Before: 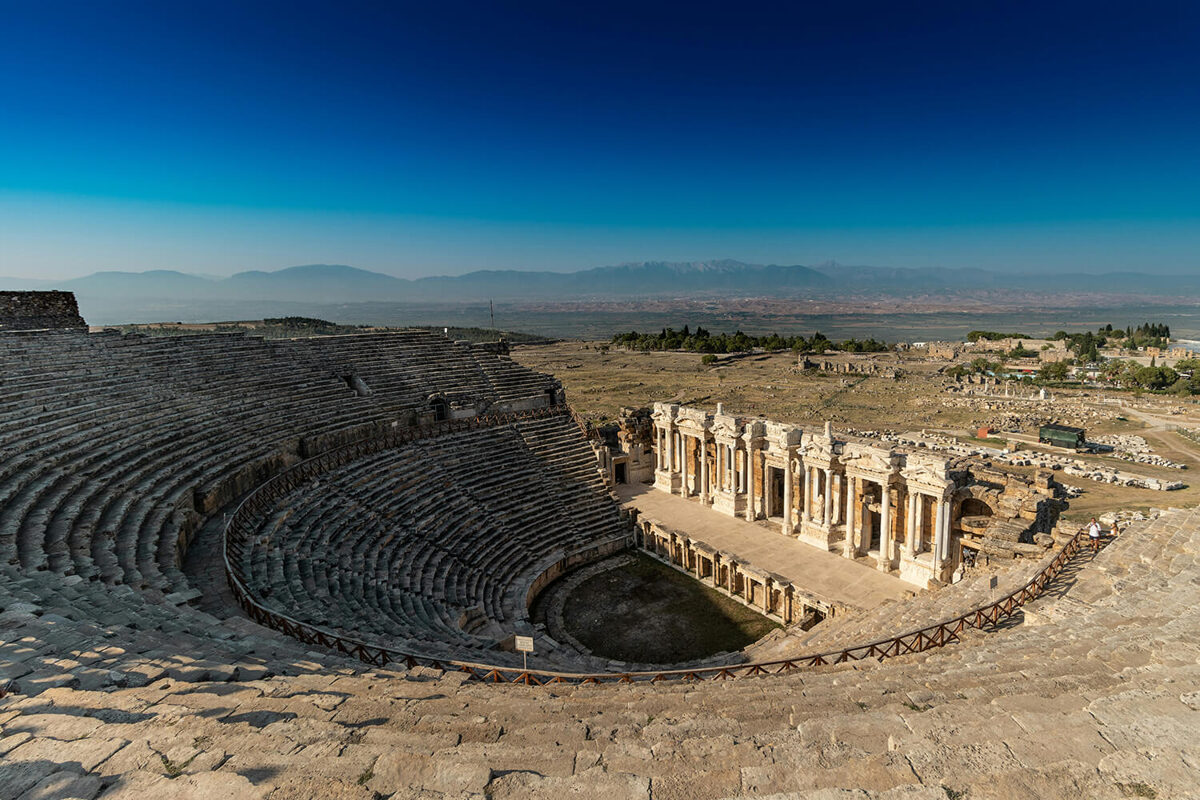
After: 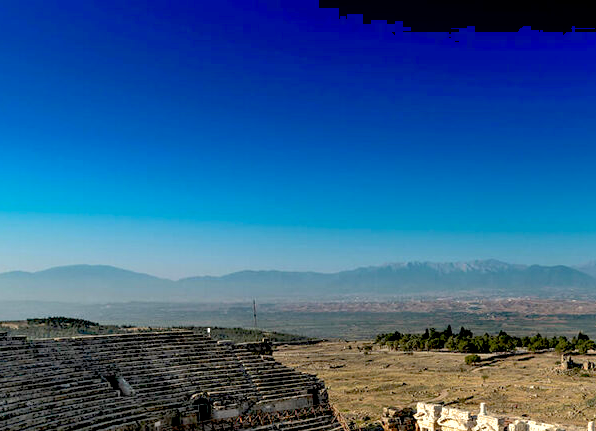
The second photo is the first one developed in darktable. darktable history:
shadows and highlights: on, module defaults
exposure: black level correction 0.012, exposure 0.694 EV, compensate highlight preservation false
crop: left 19.823%, right 30.462%, bottom 46.116%
